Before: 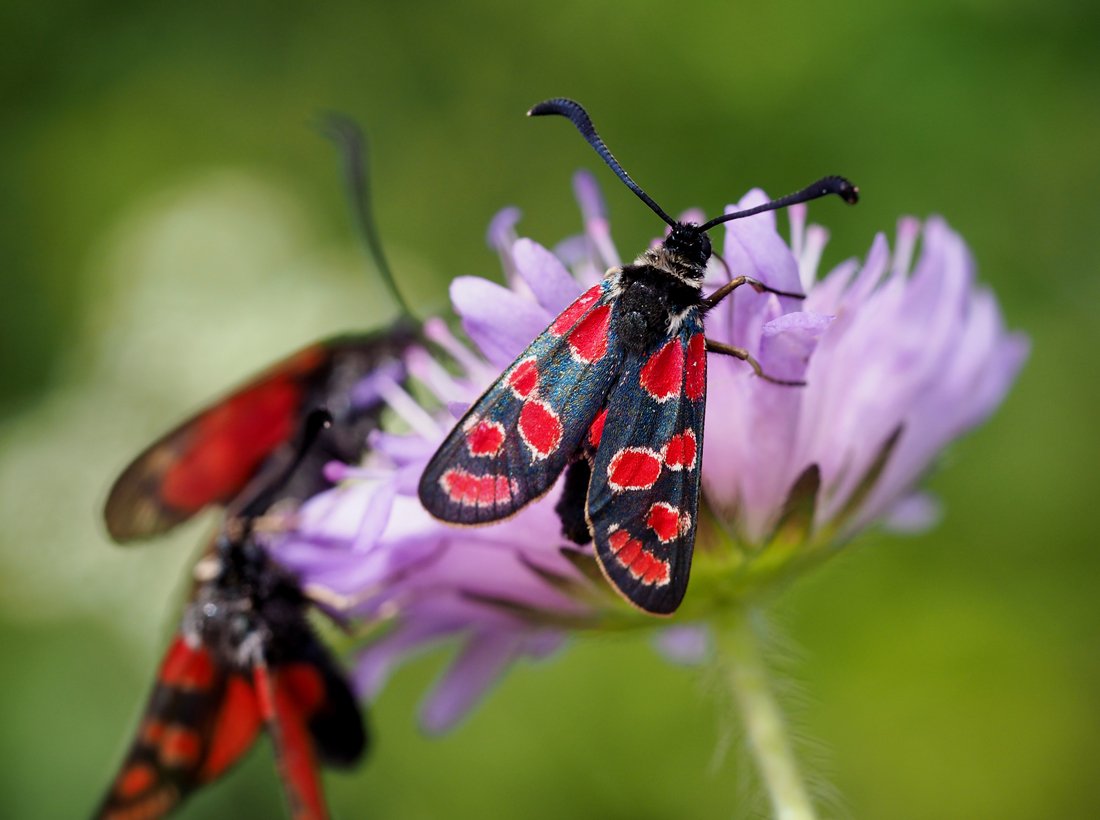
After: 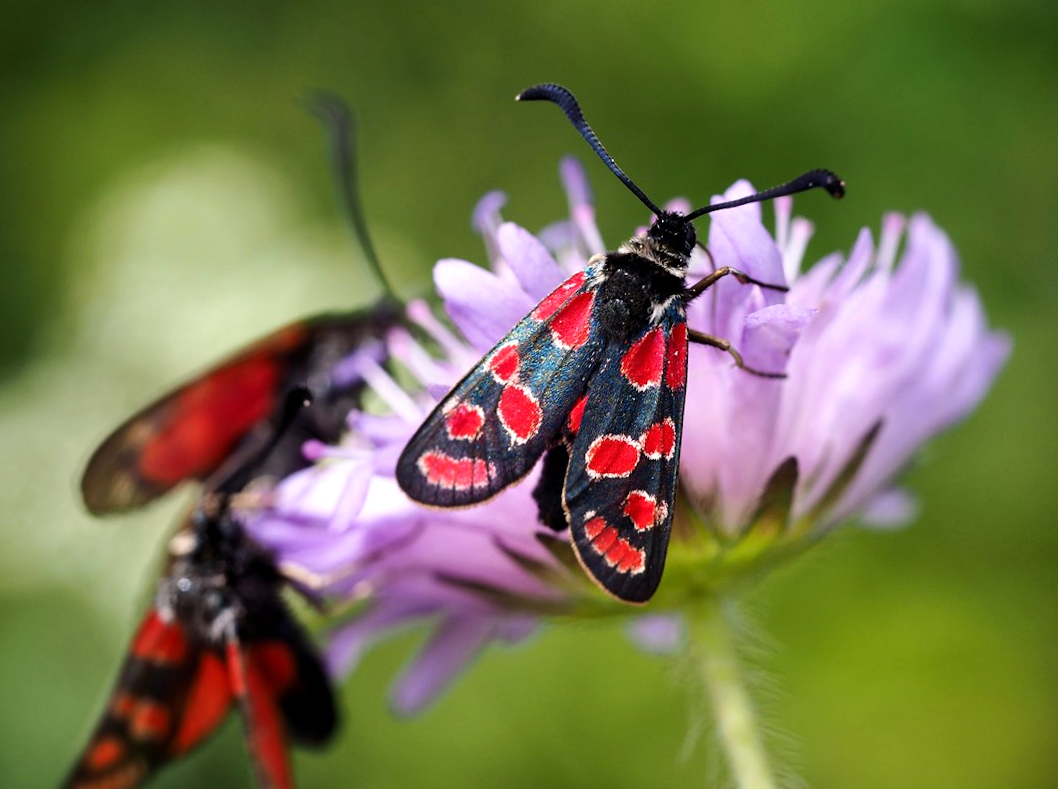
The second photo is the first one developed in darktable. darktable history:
tone equalizer: -8 EV -0.417 EV, -7 EV -0.389 EV, -6 EV -0.333 EV, -5 EV -0.222 EV, -3 EV 0.222 EV, -2 EV 0.333 EV, -1 EV 0.389 EV, +0 EV 0.417 EV, edges refinement/feathering 500, mask exposure compensation -1.57 EV, preserve details no
crop and rotate: angle -1.69°
